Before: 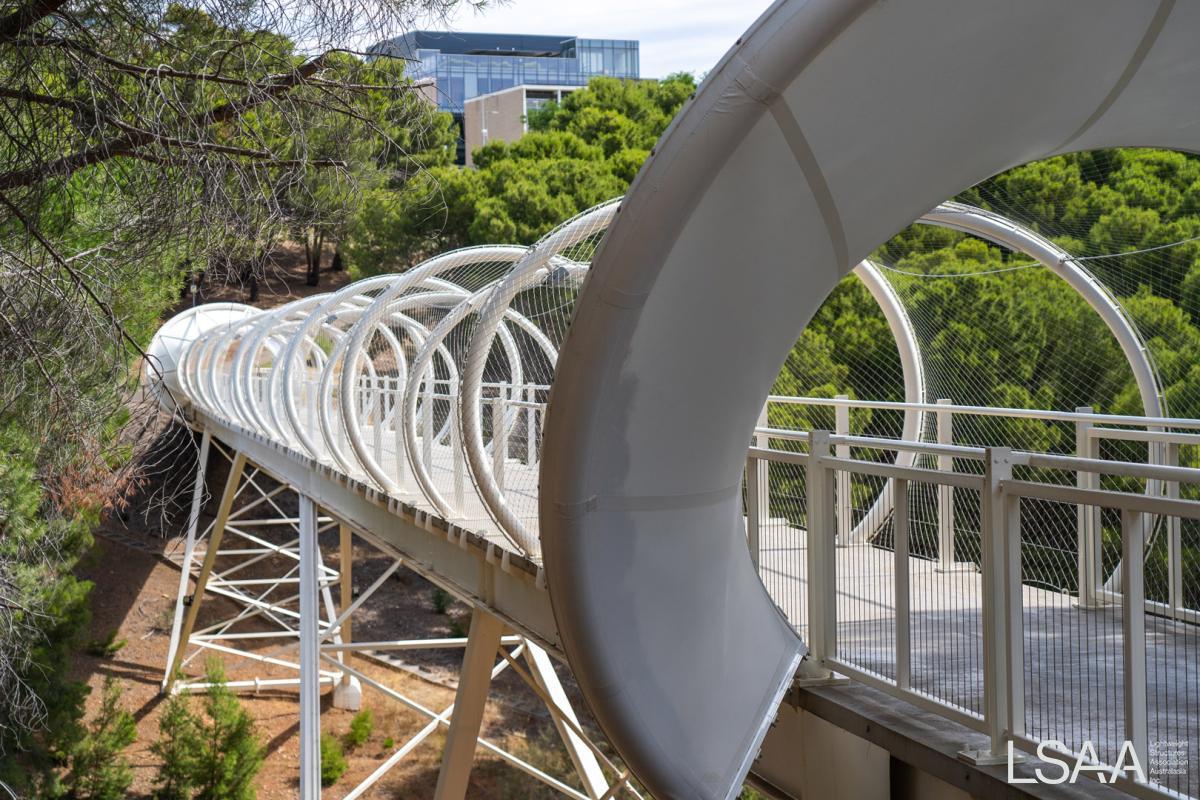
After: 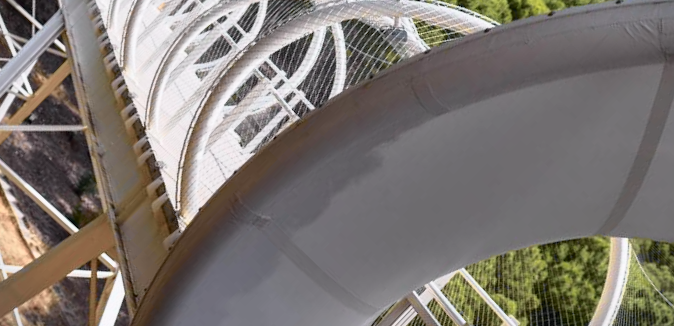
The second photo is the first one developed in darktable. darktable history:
crop and rotate: angle -44.51°, top 16.336%, right 0.803%, bottom 11.635%
vignetting: fall-off start 99.18%, width/height ratio 1.322
tone curve: curves: ch0 [(0, 0) (0.105, 0.08) (0.195, 0.18) (0.283, 0.288) (0.384, 0.419) (0.485, 0.531) (0.638, 0.69) (0.795, 0.879) (1, 0.977)]; ch1 [(0, 0) (0.161, 0.092) (0.35, 0.33) (0.379, 0.401) (0.456, 0.469) (0.498, 0.503) (0.531, 0.537) (0.596, 0.621) (0.635, 0.655) (1, 1)]; ch2 [(0, 0) (0.371, 0.362) (0.437, 0.437) (0.483, 0.484) (0.53, 0.515) (0.56, 0.58) (0.622, 0.606) (1, 1)], color space Lab, independent channels, preserve colors none
shadows and highlights: low approximation 0.01, soften with gaussian
exposure: black level correction 0.001, compensate exposure bias true, compensate highlight preservation false
